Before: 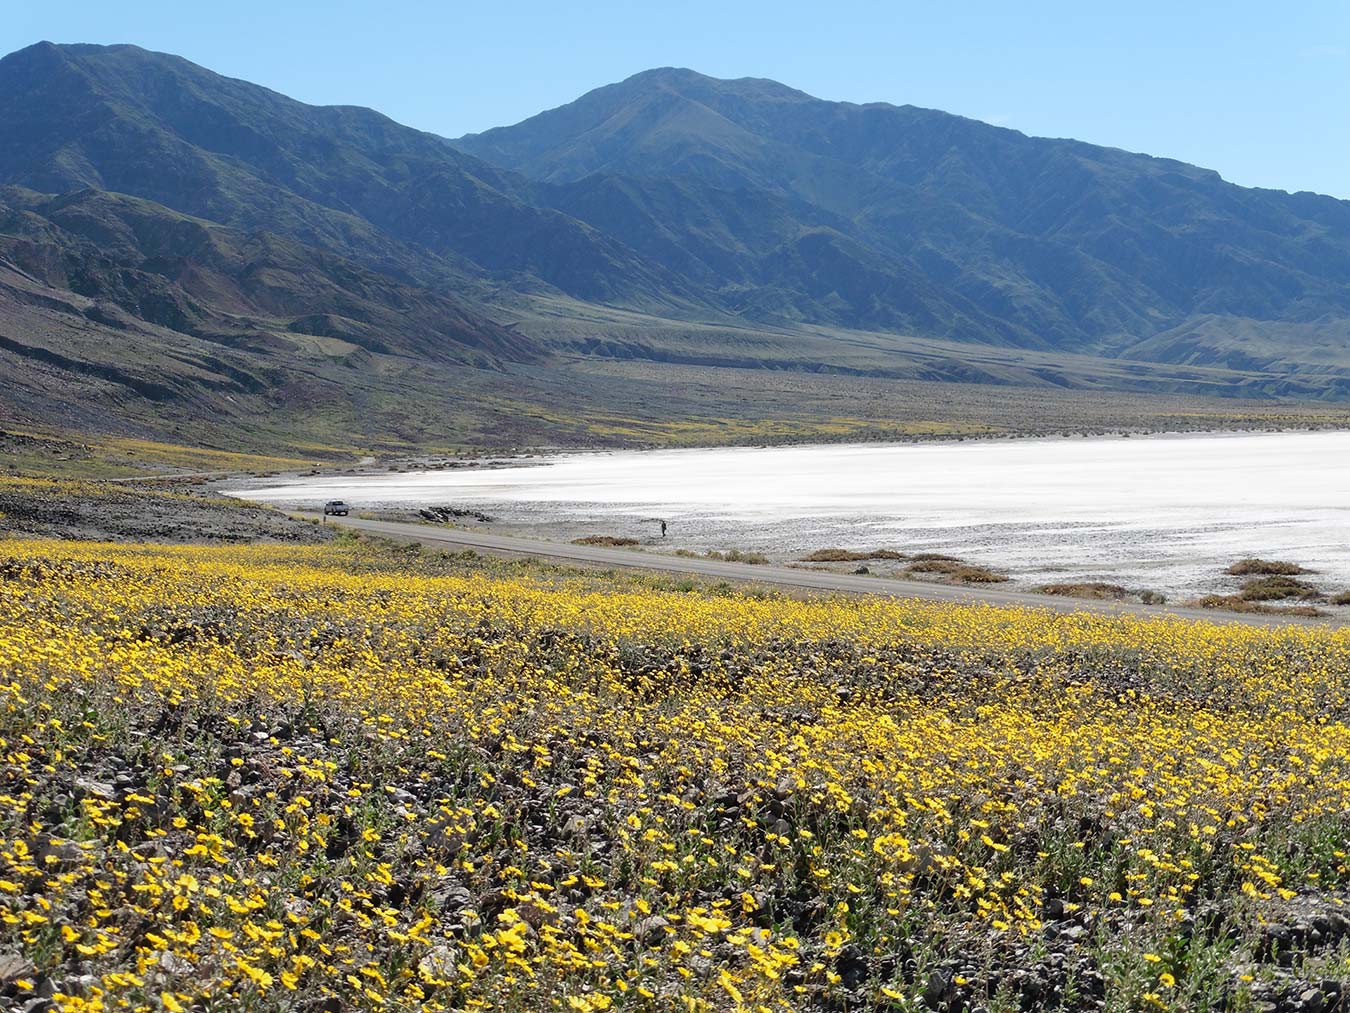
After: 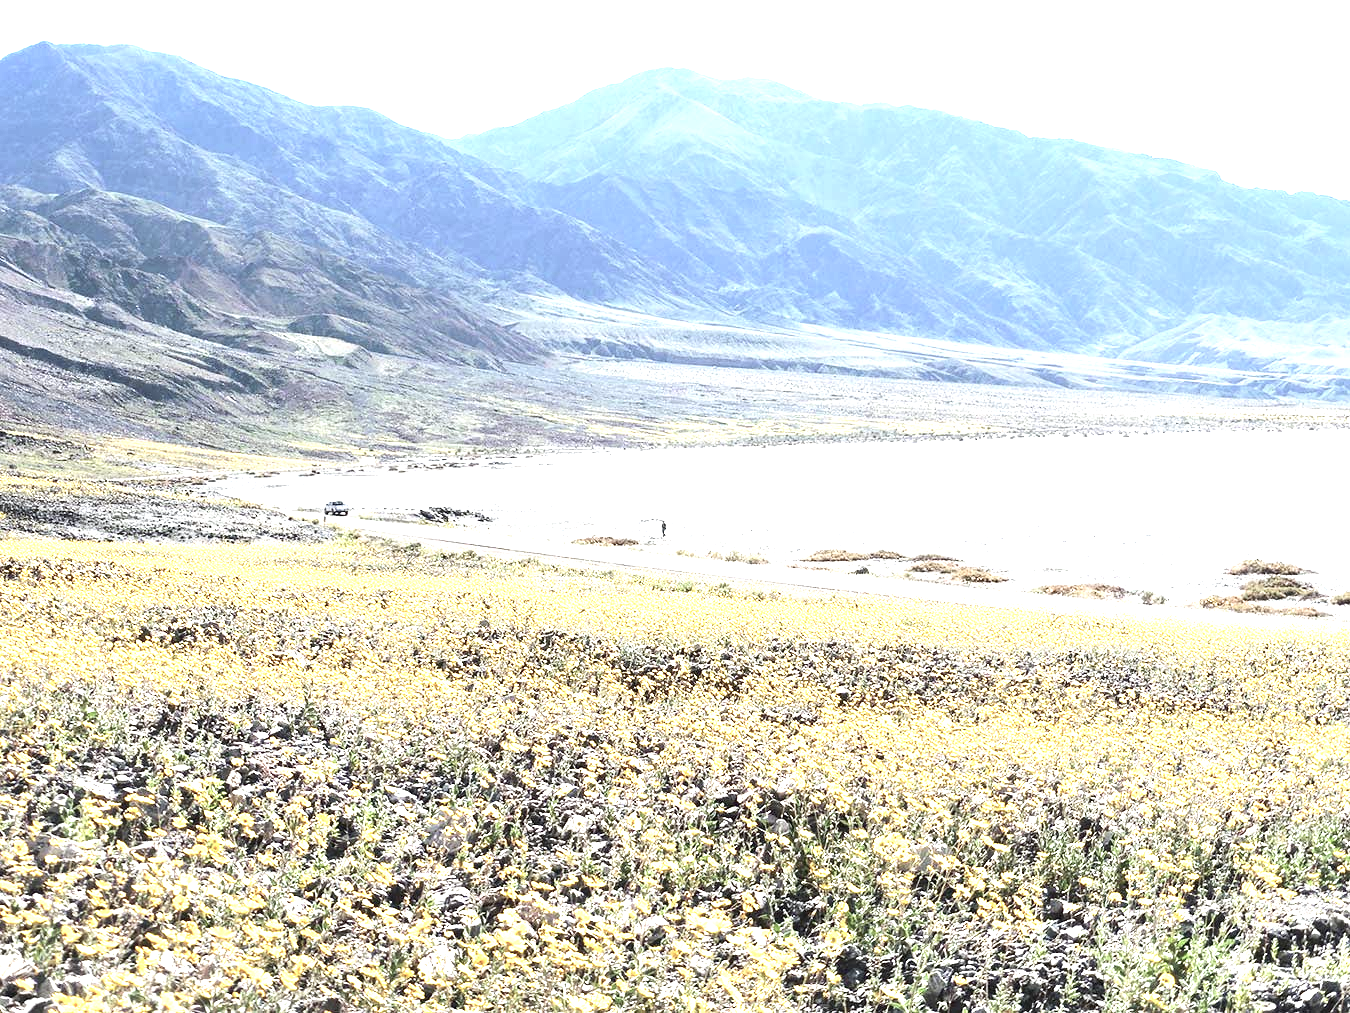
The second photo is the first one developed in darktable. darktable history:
contrast brightness saturation: contrast 0.1, saturation -0.36
white balance: red 0.982, blue 1.018
exposure: black level correction 0, exposure 2.327 EV, compensate exposure bias true, compensate highlight preservation false
